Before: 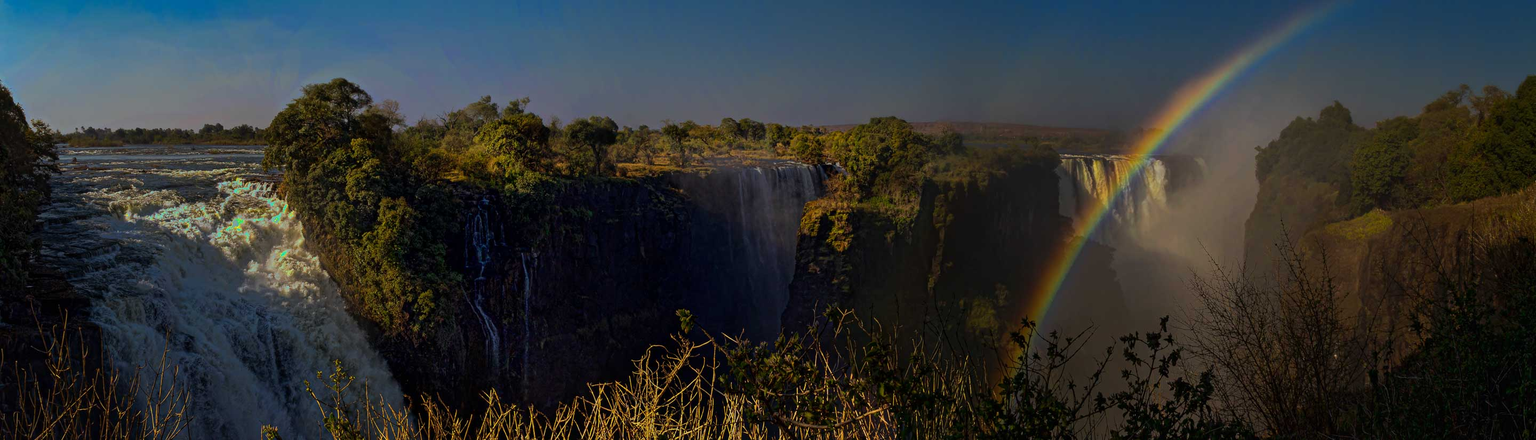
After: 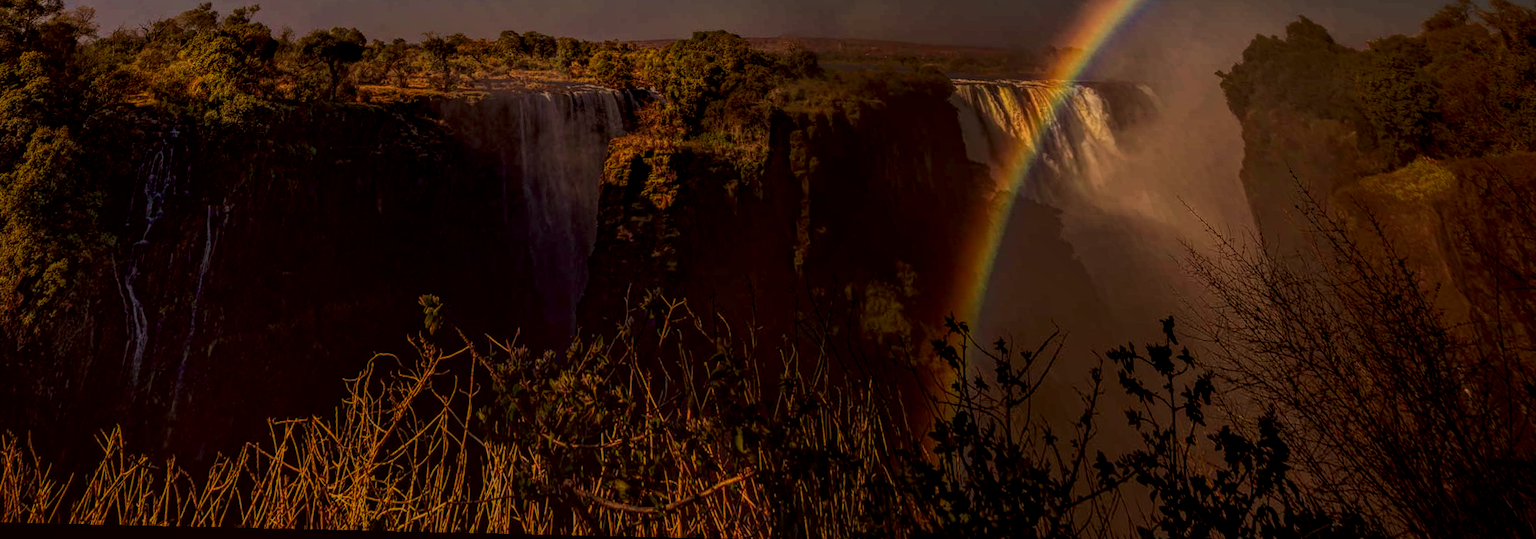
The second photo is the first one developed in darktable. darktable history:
contrast brightness saturation: contrast 0.13, brightness -0.05, saturation 0.16
local contrast: highlights 20%, shadows 30%, detail 200%, midtone range 0.2
rotate and perspective: rotation 0.72°, lens shift (vertical) -0.352, lens shift (horizontal) -0.051, crop left 0.152, crop right 0.859, crop top 0.019, crop bottom 0.964
shadows and highlights: shadows -24.28, highlights 49.77, soften with gaussian
crop: left 16.315%, top 14.246%
color calibration: illuminant as shot in camera, x 0.358, y 0.373, temperature 4628.91 K
color correction: highlights a* 10.21, highlights b* 9.79, shadows a* 8.61, shadows b* 7.88, saturation 0.8
white balance: red 1.138, green 0.996, blue 0.812
